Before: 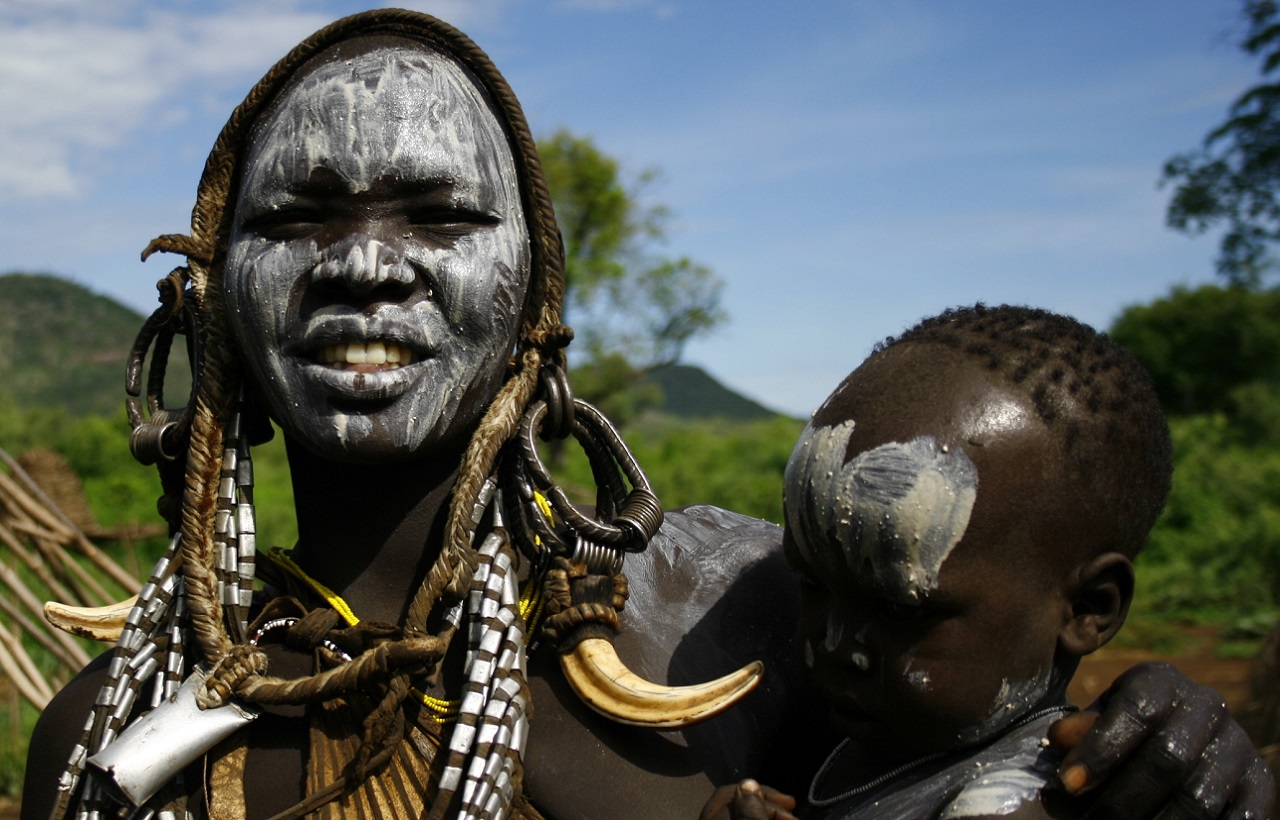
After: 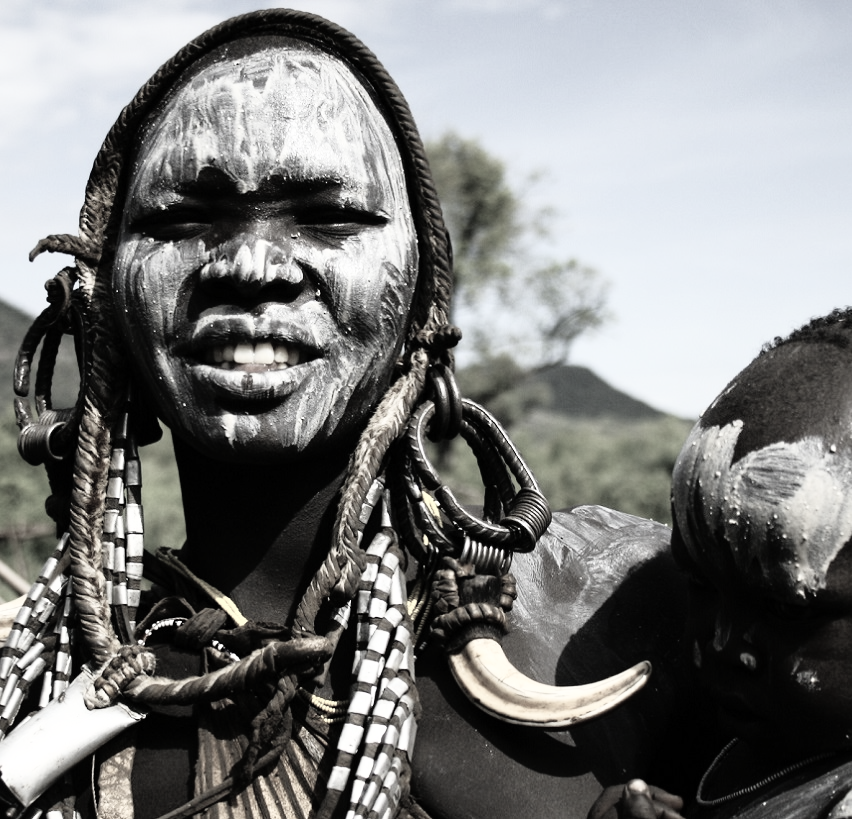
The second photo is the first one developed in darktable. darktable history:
crop and rotate: left 8.753%, right 24.607%
base curve: curves: ch0 [(0, 0) (0.012, 0.01) (0.073, 0.168) (0.31, 0.711) (0.645, 0.957) (1, 1)]
color correction: highlights b* 0.016, saturation 0.171
